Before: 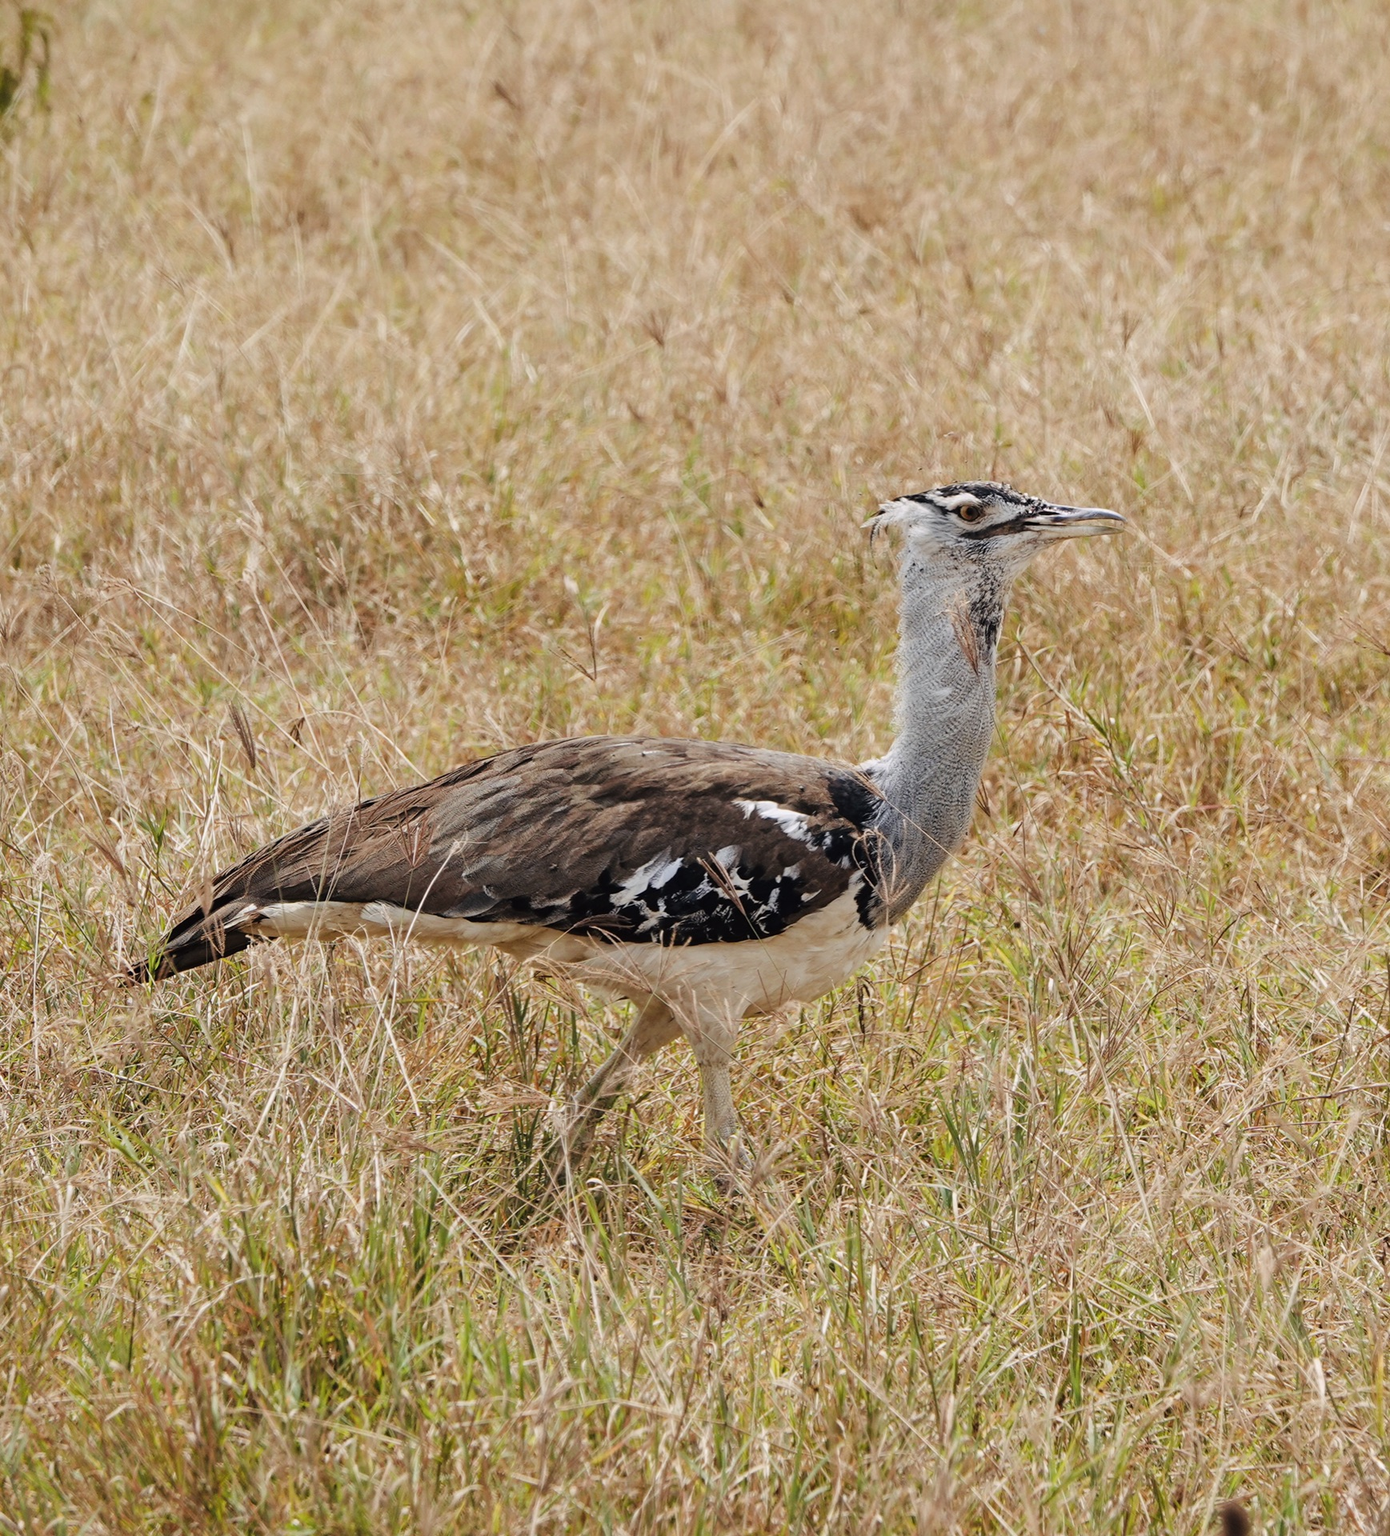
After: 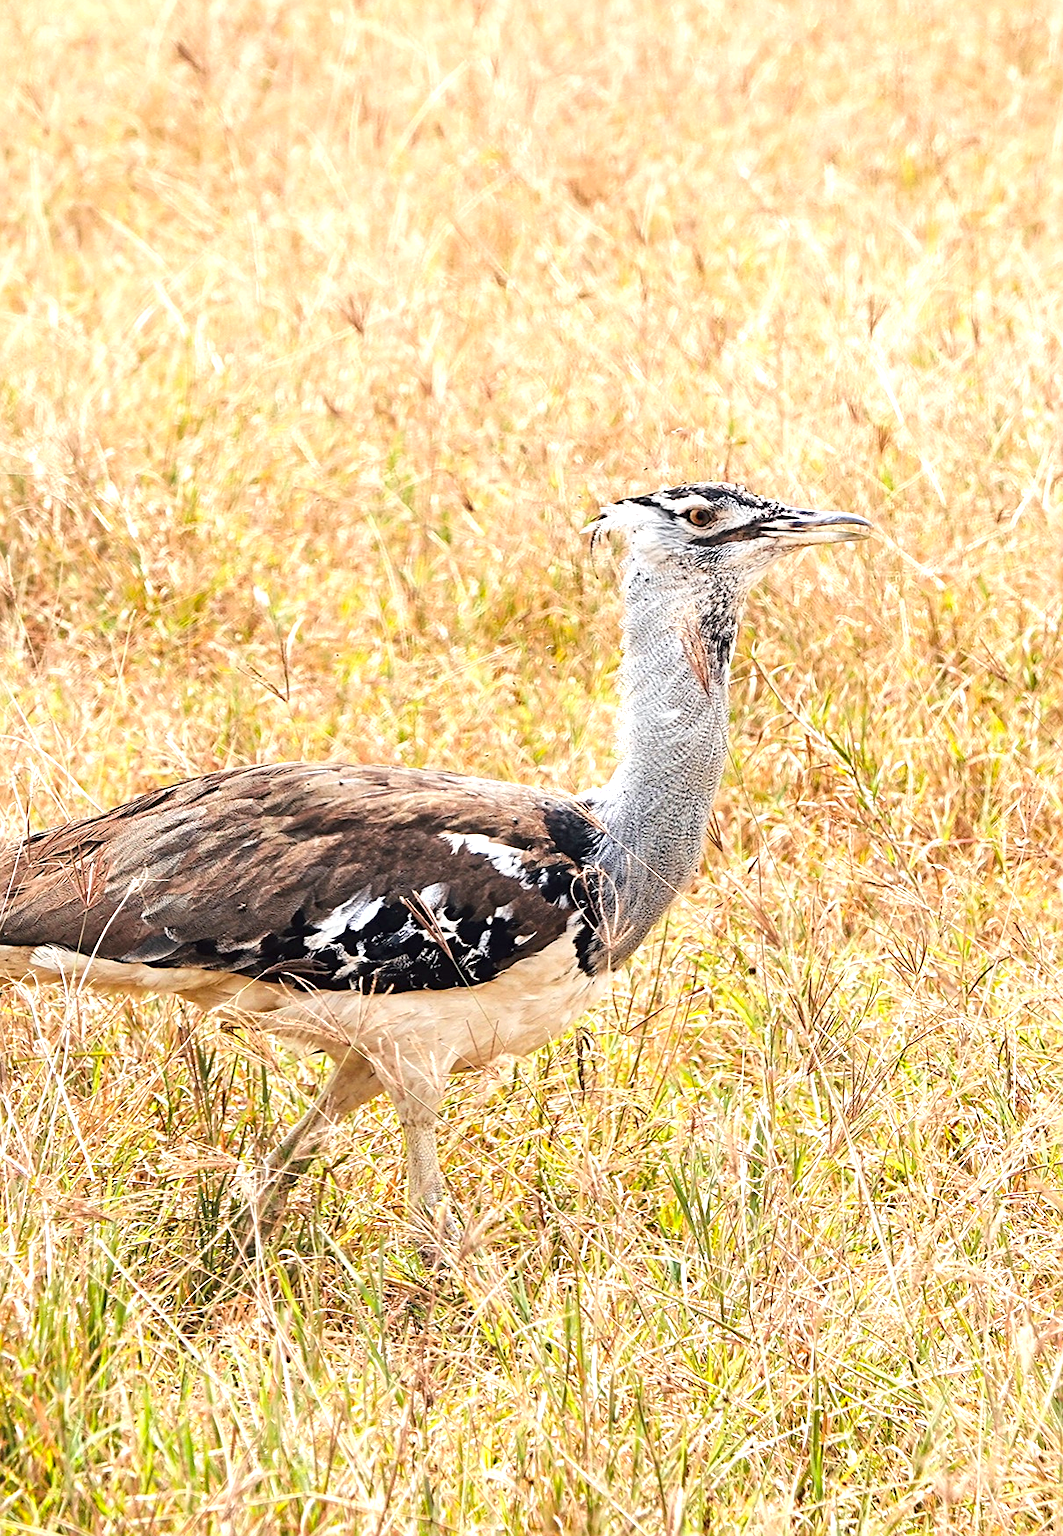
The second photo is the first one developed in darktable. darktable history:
crop and rotate: left 24.034%, top 2.838%, right 6.406%, bottom 6.299%
exposure: black level correction 0.001, exposure 1.129 EV, compensate exposure bias true, compensate highlight preservation false
sharpen: on, module defaults
white balance: emerald 1
